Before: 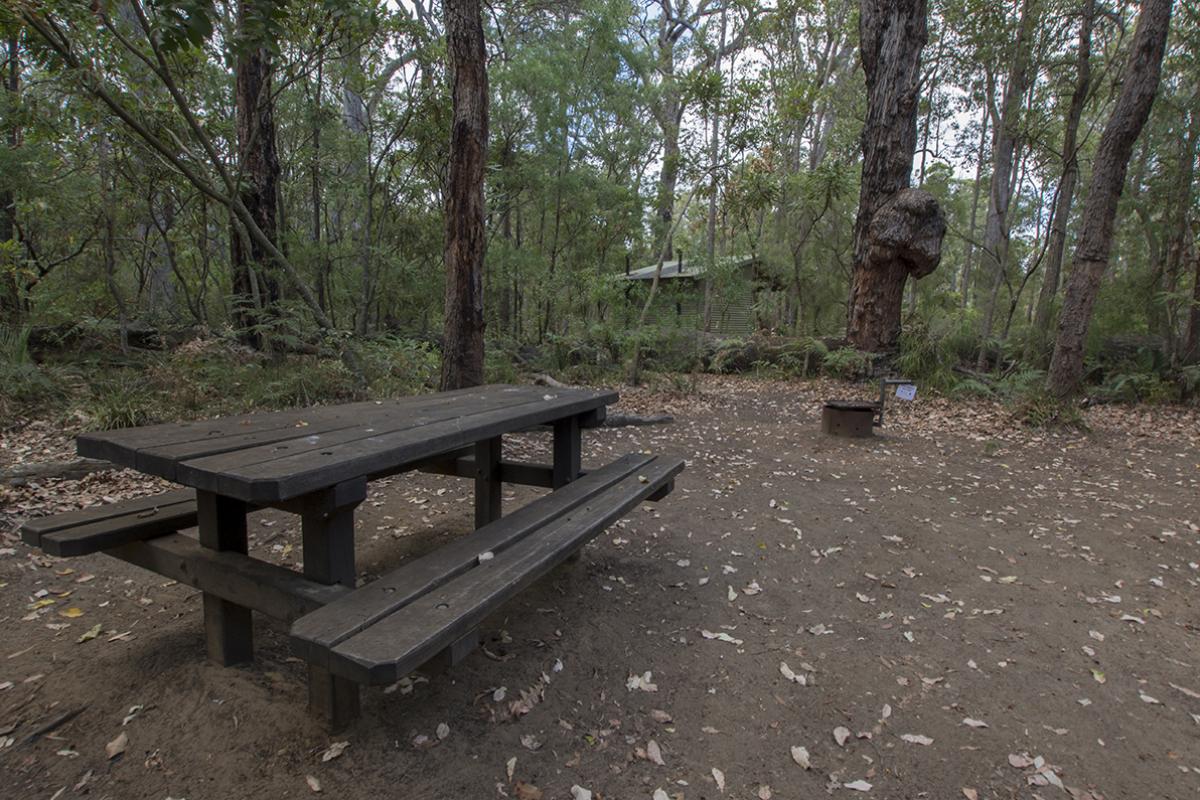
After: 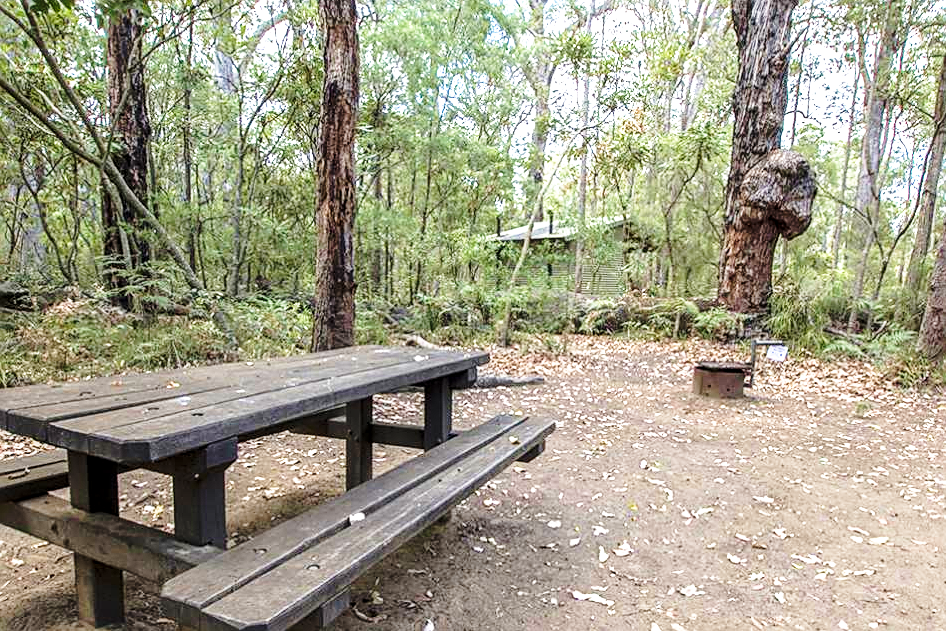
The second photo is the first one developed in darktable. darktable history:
base curve: curves: ch0 [(0, 0) (0.028, 0.03) (0.121, 0.232) (0.46, 0.748) (0.859, 0.968) (1, 1)], preserve colors none
crop and rotate: left 10.752%, top 5.073%, right 10.358%, bottom 16.019%
tone equalizer: -8 EV -0.4 EV, -7 EV -0.421 EV, -6 EV -0.321 EV, -5 EV -0.195 EV, -3 EV 0.191 EV, -2 EV 0.348 EV, -1 EV 0.387 EV, +0 EV 0.41 EV
local contrast: on, module defaults
exposure: exposure 1.093 EV, compensate highlight preservation false
velvia: on, module defaults
sharpen: on, module defaults
